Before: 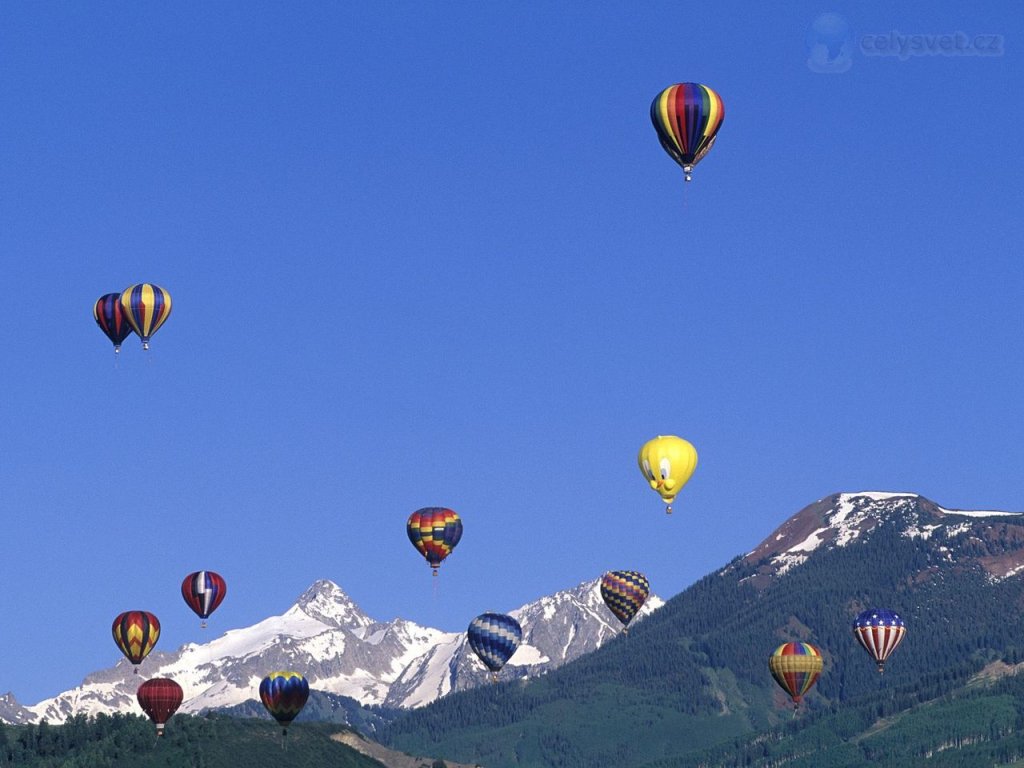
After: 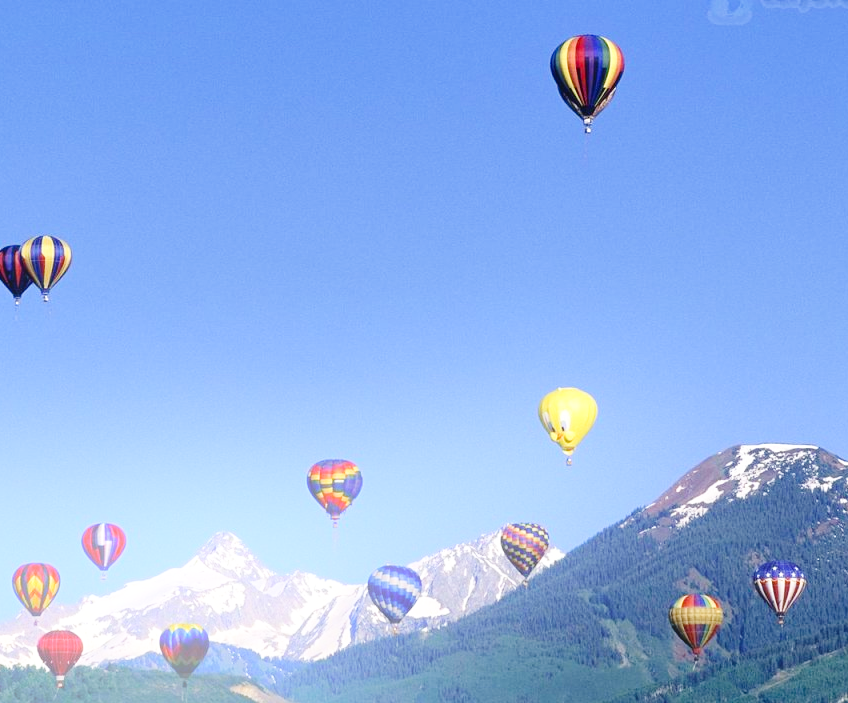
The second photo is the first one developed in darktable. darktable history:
bloom: on, module defaults
base curve: curves: ch0 [(0, 0) (0.008, 0.007) (0.022, 0.029) (0.048, 0.089) (0.092, 0.197) (0.191, 0.399) (0.275, 0.534) (0.357, 0.65) (0.477, 0.78) (0.542, 0.833) (0.799, 0.973) (1, 1)], preserve colors none
crop: left 9.807%, top 6.259%, right 7.334%, bottom 2.177%
